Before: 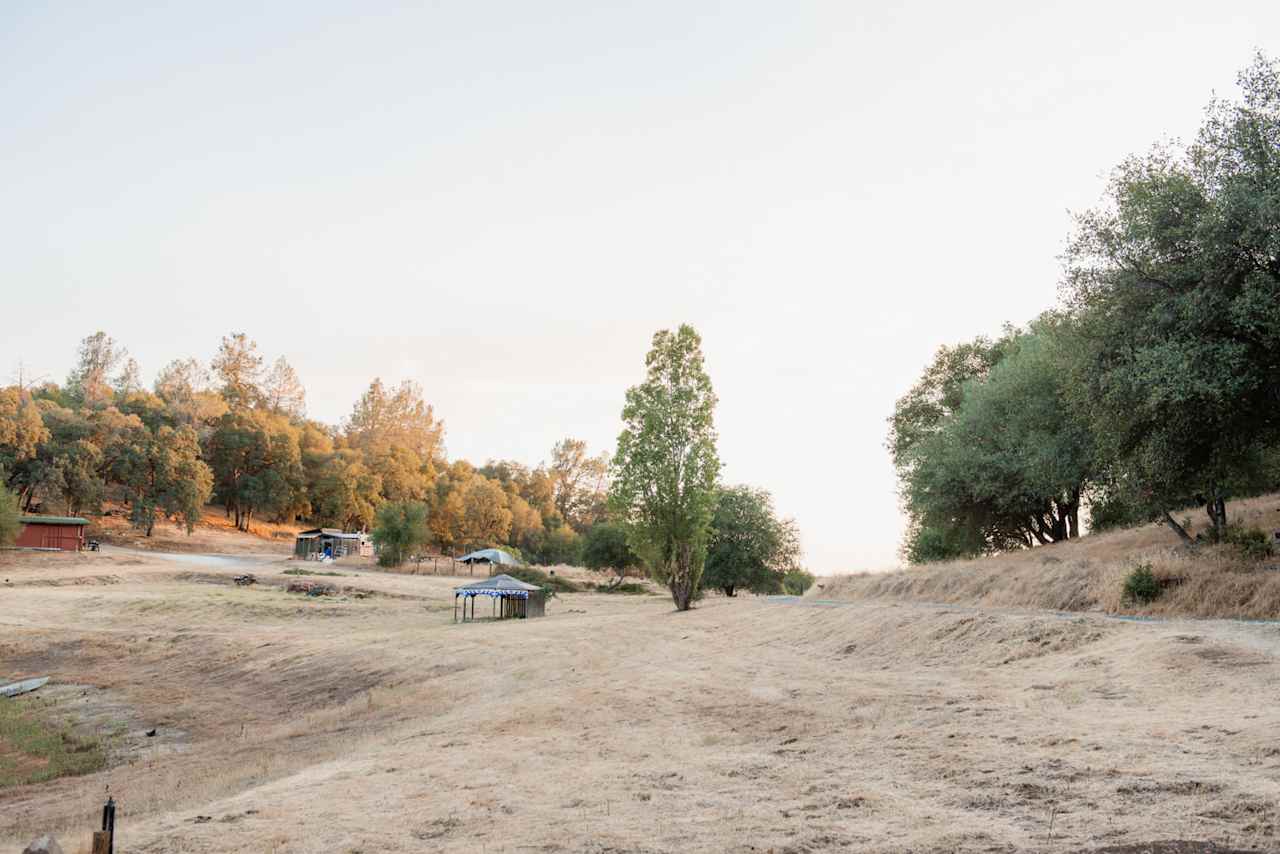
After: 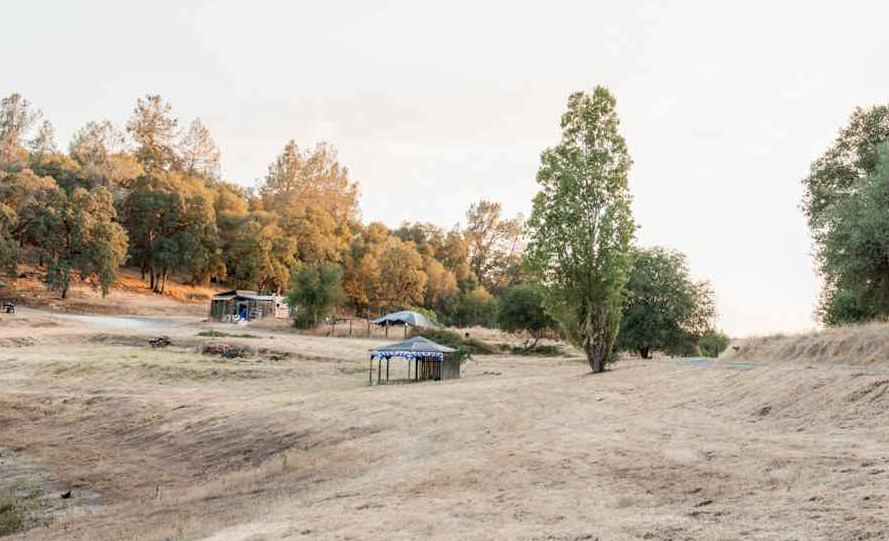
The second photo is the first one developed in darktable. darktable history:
crop: left 6.665%, top 27.98%, right 23.815%, bottom 8.652%
local contrast: on, module defaults
